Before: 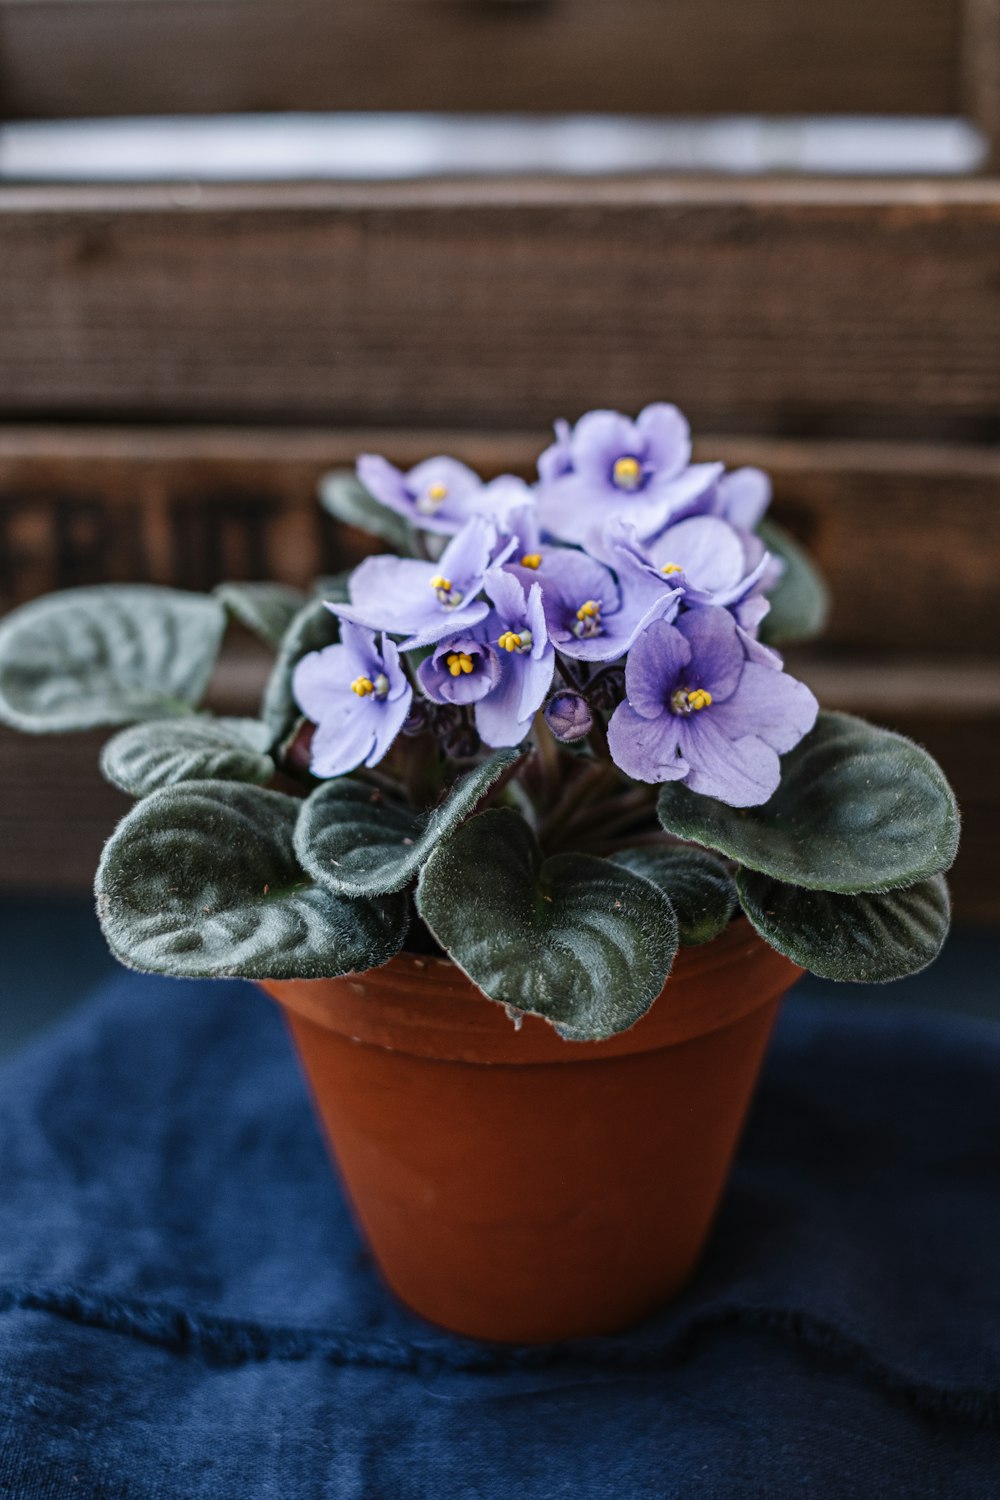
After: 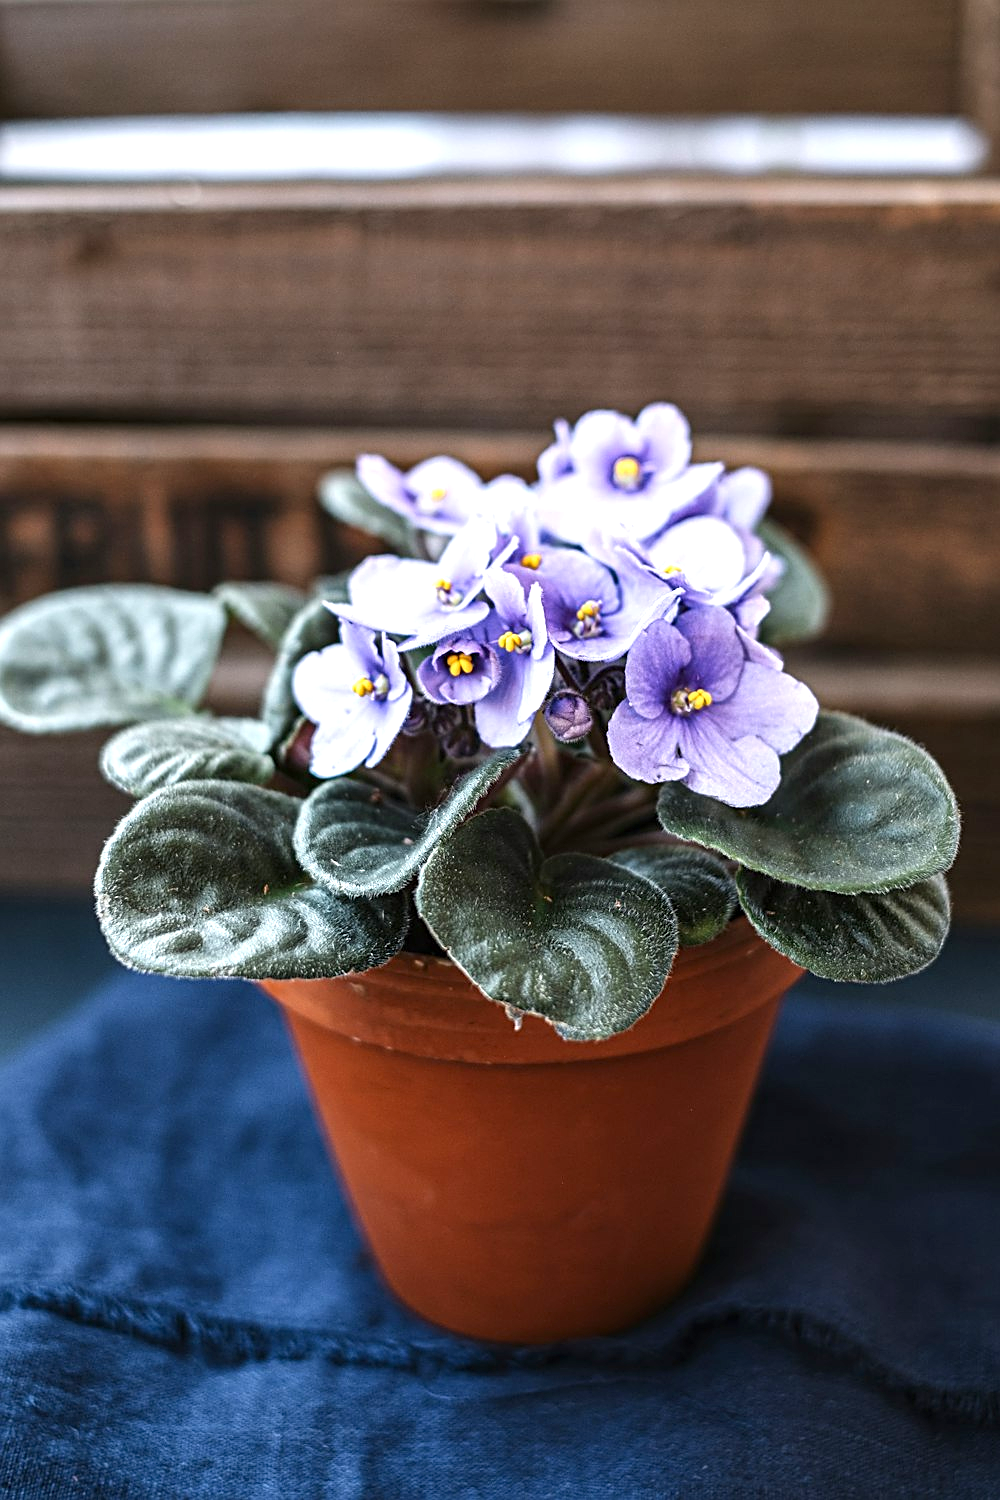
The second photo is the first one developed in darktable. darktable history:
sharpen: on, module defaults
exposure: black level correction 0.001, exposure 0.955 EV, compensate exposure bias true, compensate highlight preservation false
